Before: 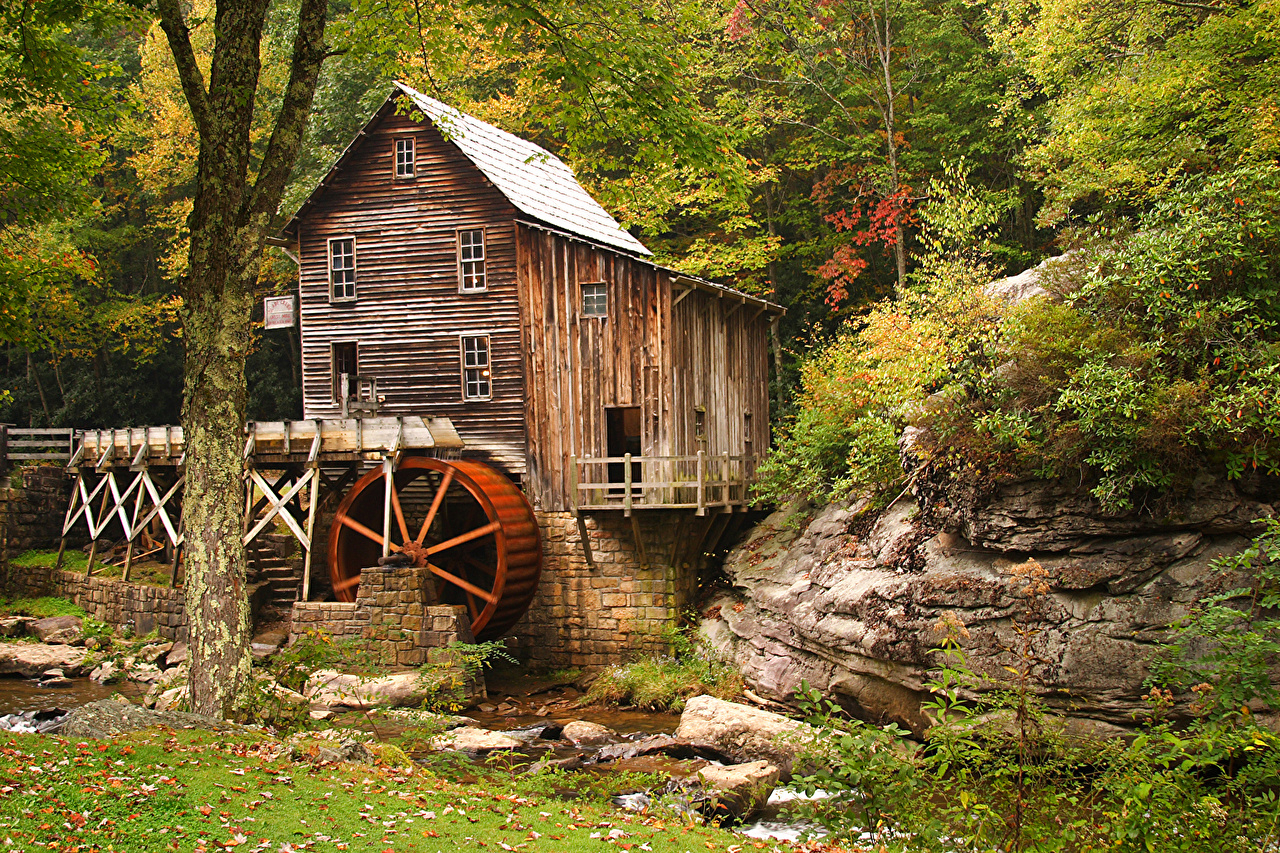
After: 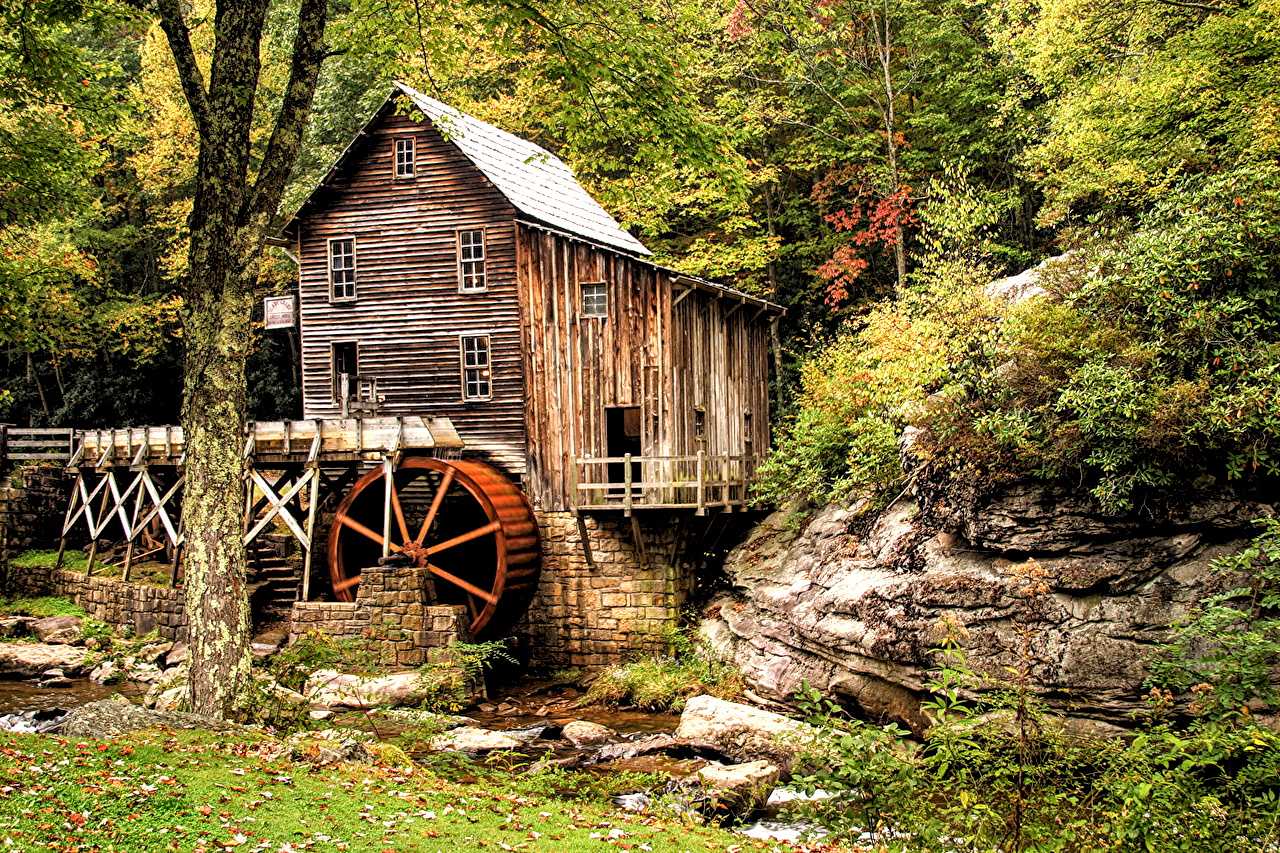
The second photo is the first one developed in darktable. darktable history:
rgb levels: levels [[0.013, 0.434, 0.89], [0, 0.5, 1], [0, 0.5, 1]]
color balance: on, module defaults
local contrast: highlights 79%, shadows 56%, detail 175%, midtone range 0.428
